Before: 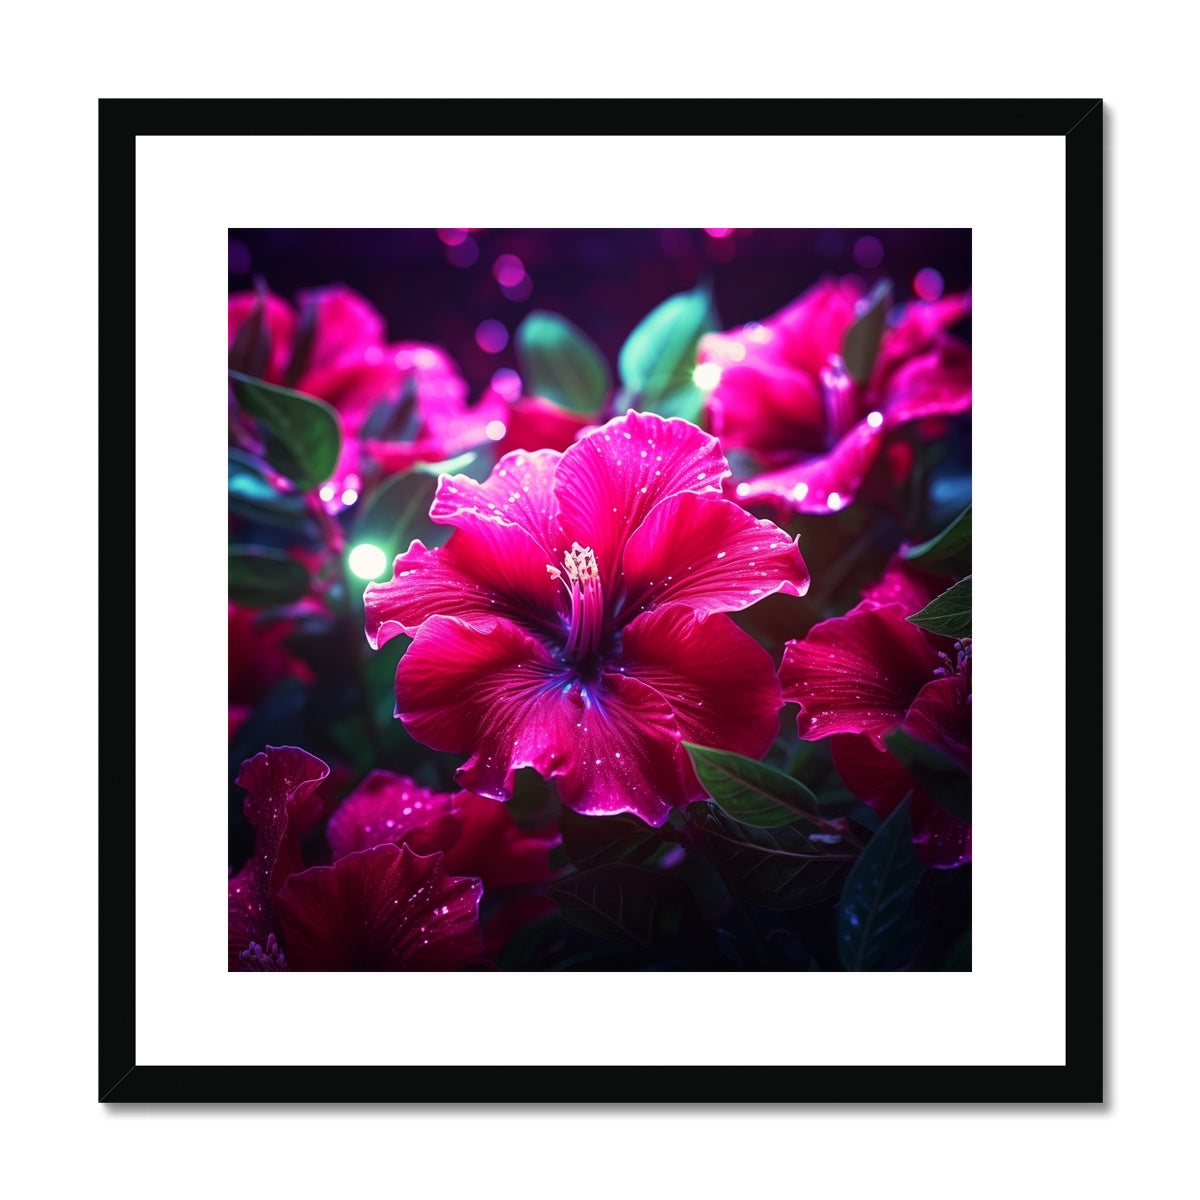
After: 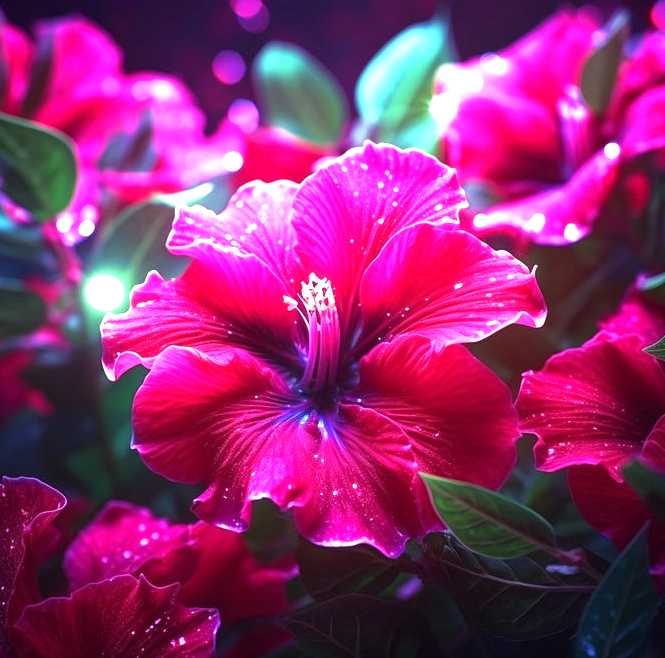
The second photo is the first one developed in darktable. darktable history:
exposure: exposure 0.948 EV, compensate exposure bias true, compensate highlight preservation false
crop and rotate: left 21.968%, top 22.471%, right 22.554%, bottom 22.663%
